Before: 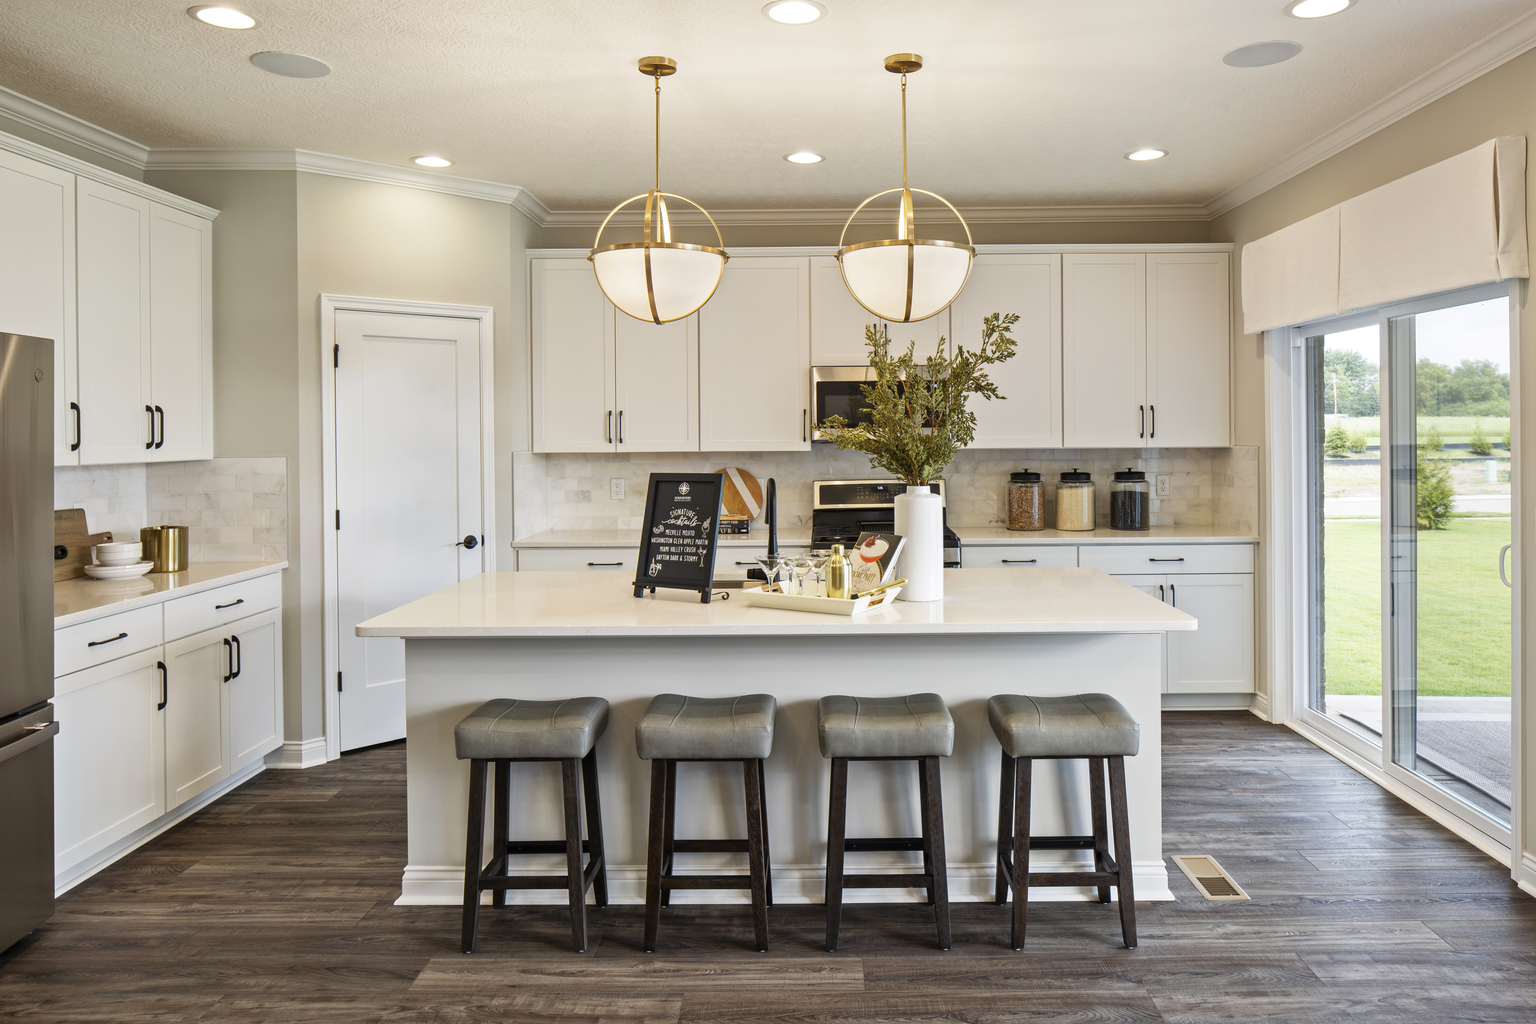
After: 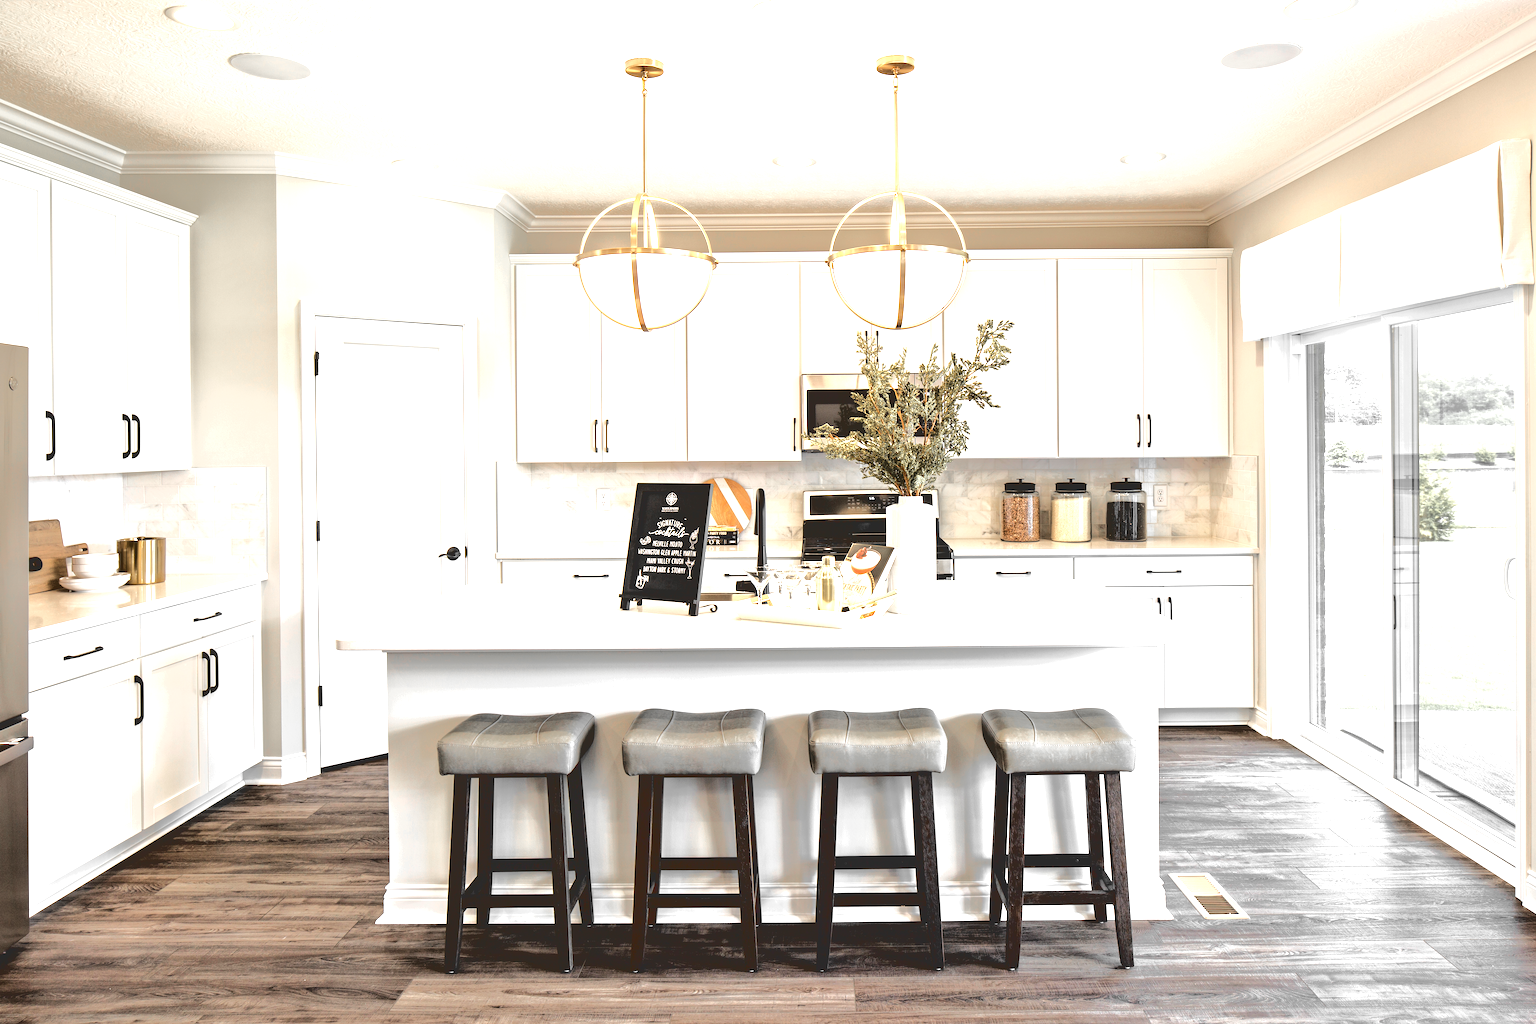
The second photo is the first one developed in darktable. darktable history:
exposure: black level correction 0, exposure 1.199 EV, compensate highlight preservation false
crop: left 1.722%, right 0.283%, bottom 1.917%
local contrast: highlights 102%, shadows 103%, detail 119%, midtone range 0.2
base curve: curves: ch0 [(0.065, 0.026) (0.236, 0.358) (0.53, 0.546) (0.777, 0.841) (0.924, 0.992)]
color zones: curves: ch0 [(0, 0.447) (0.184, 0.543) (0.323, 0.476) (0.429, 0.445) (0.571, 0.443) (0.714, 0.451) (0.857, 0.452) (1, 0.447)]; ch1 [(0, 0.464) (0.176, 0.46) (0.287, 0.177) (0.429, 0.002) (0.571, 0) (0.714, 0) (0.857, 0) (1, 0.464)]
contrast brightness saturation: contrast -0.074, brightness -0.042, saturation -0.106
